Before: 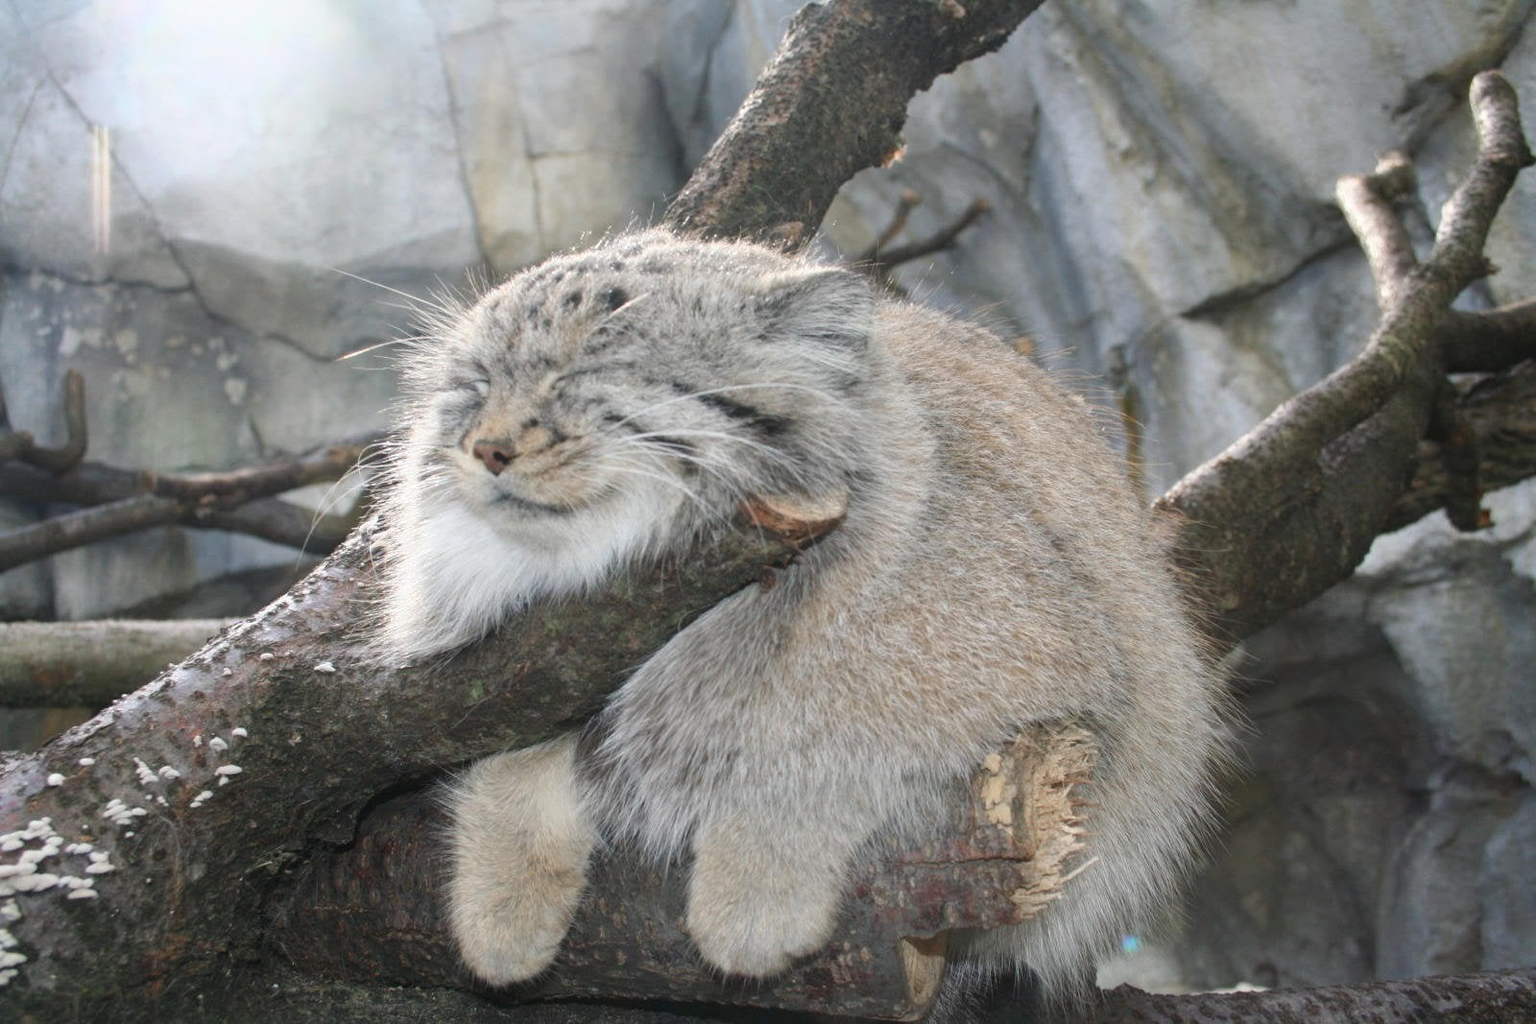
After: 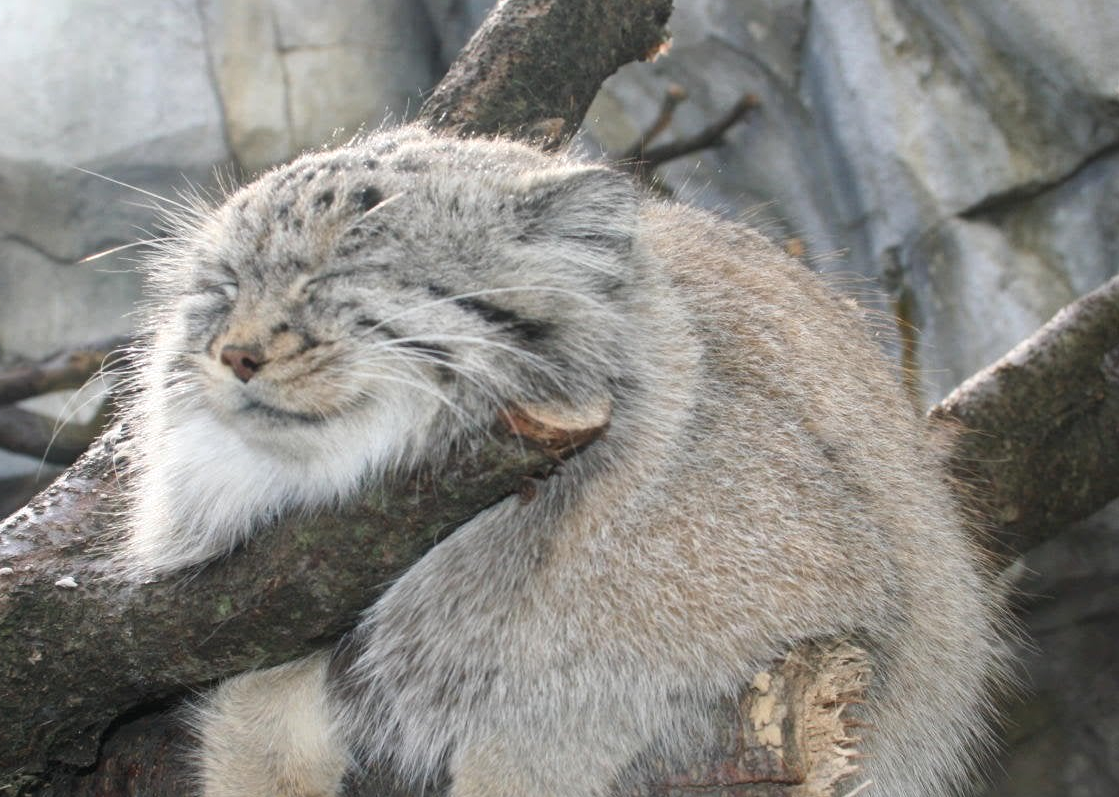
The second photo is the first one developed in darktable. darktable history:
local contrast: mode bilateral grid, contrast 20, coarseness 50, detail 120%, midtone range 0.2
crop and rotate: left 17.046%, top 10.659%, right 12.989%, bottom 14.553%
